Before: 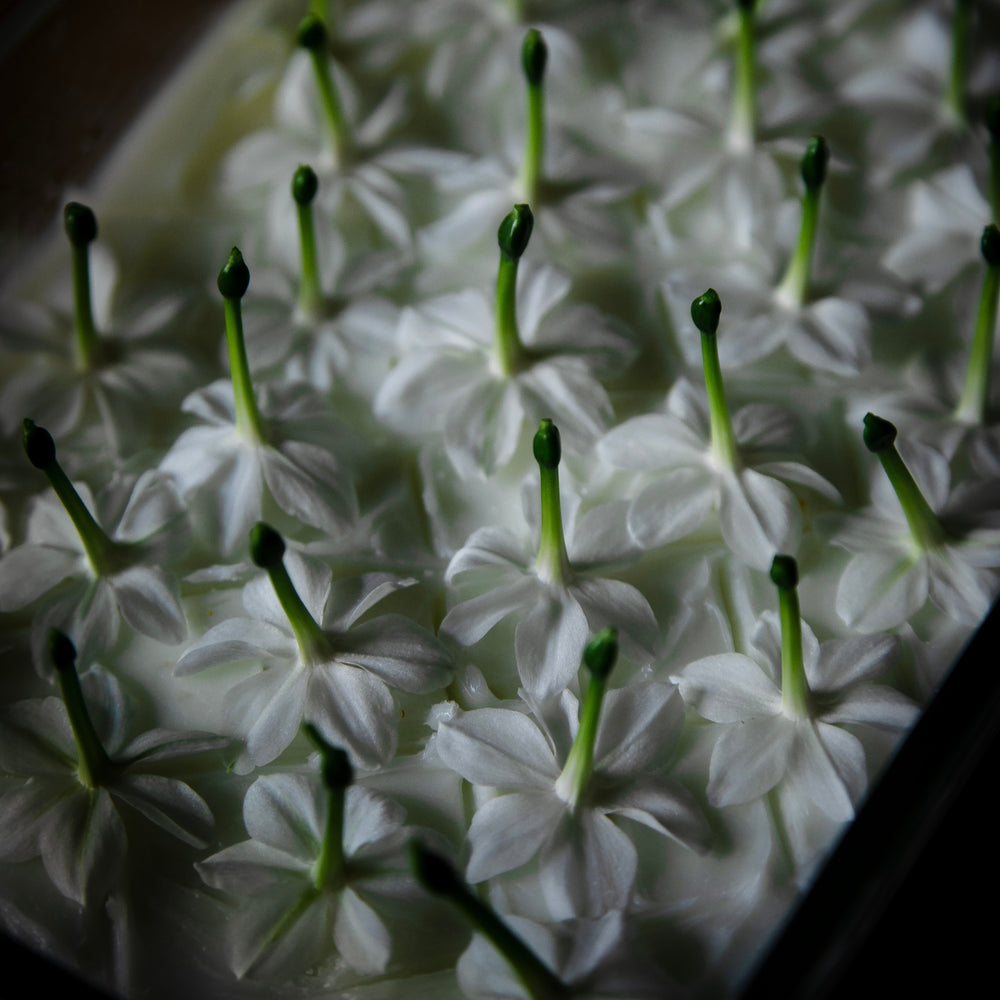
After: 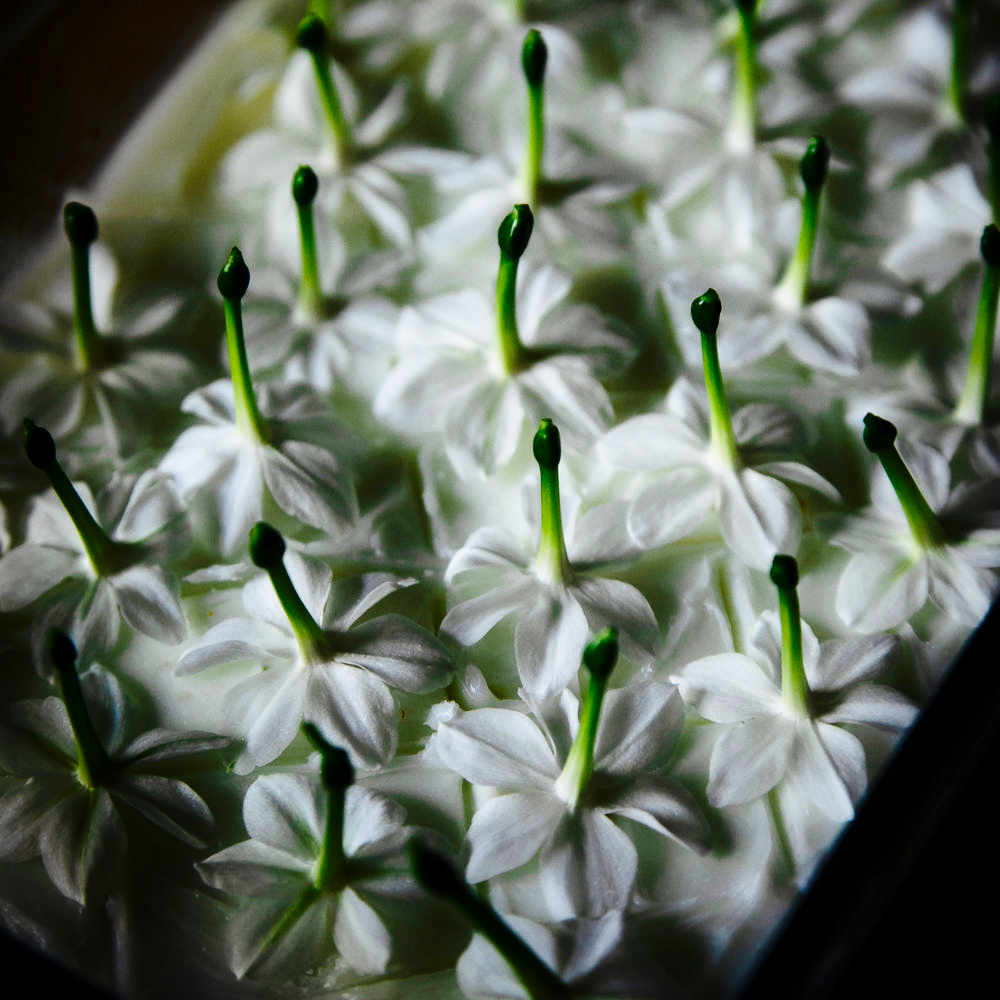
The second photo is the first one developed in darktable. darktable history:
contrast brightness saturation: contrast 0.15, brightness -0.01, saturation 0.1
base curve: curves: ch0 [(0, 0) (0.028, 0.03) (0.121, 0.232) (0.46, 0.748) (0.859, 0.968) (1, 1)], preserve colors none
